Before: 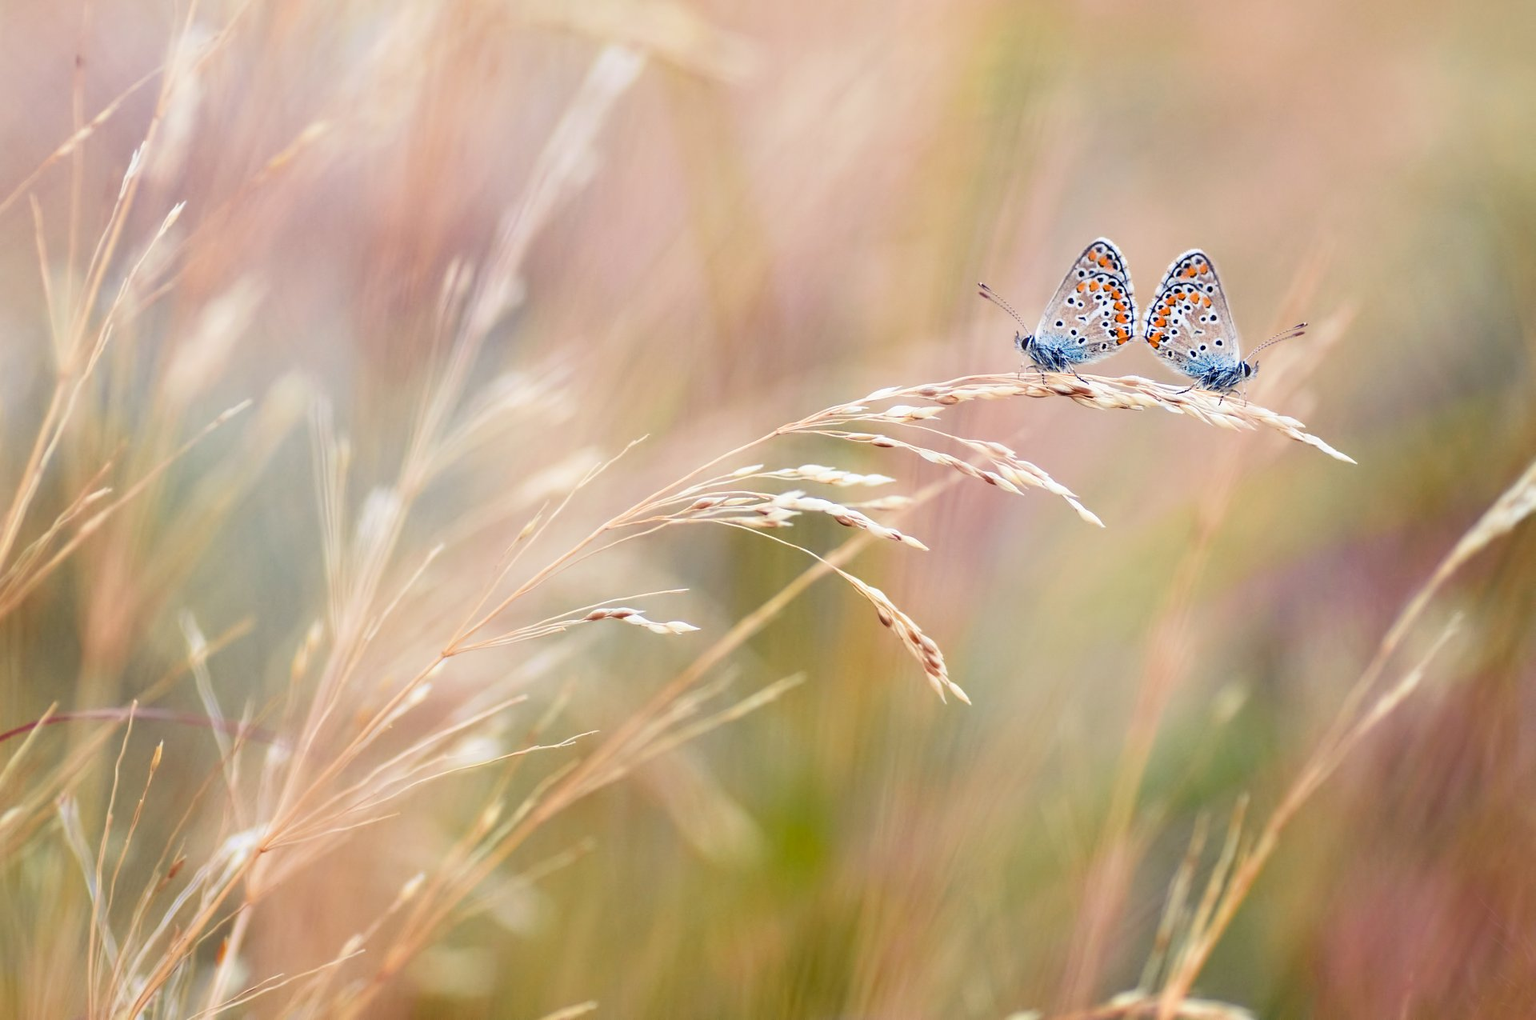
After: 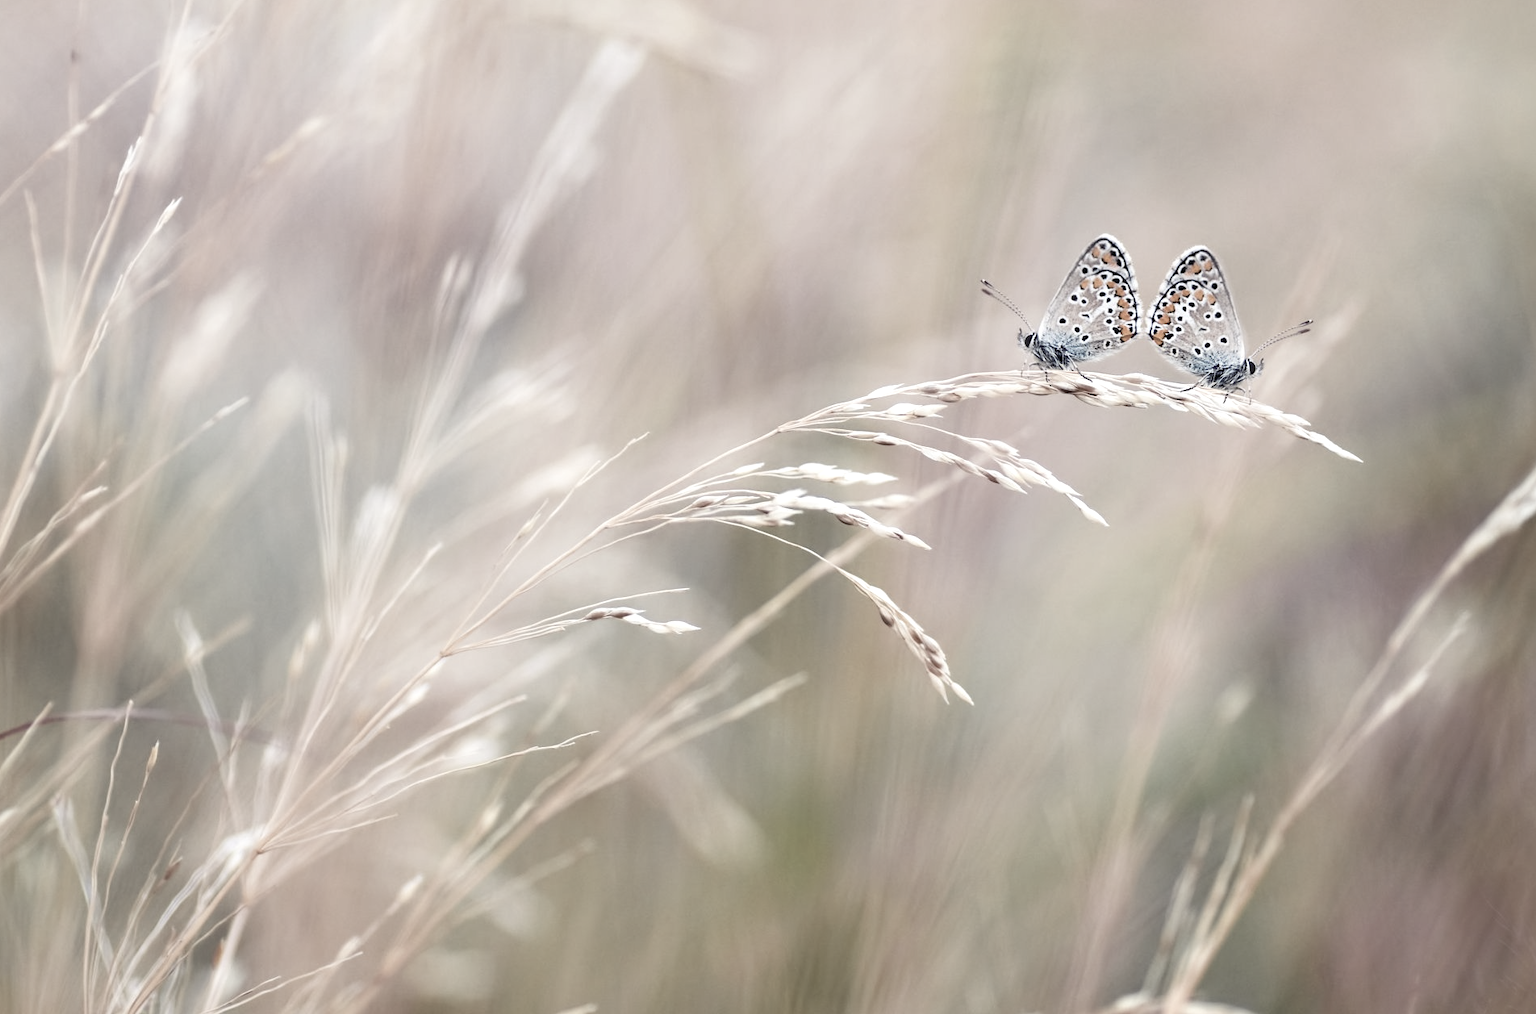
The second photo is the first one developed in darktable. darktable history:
crop: left 0.412%, top 0.572%, right 0.13%, bottom 0.826%
color zones: curves: ch1 [(0, 0.153) (0.143, 0.15) (0.286, 0.151) (0.429, 0.152) (0.571, 0.152) (0.714, 0.151) (0.857, 0.151) (1, 0.153)]
exposure: exposure 0.189 EV, compensate highlight preservation false
